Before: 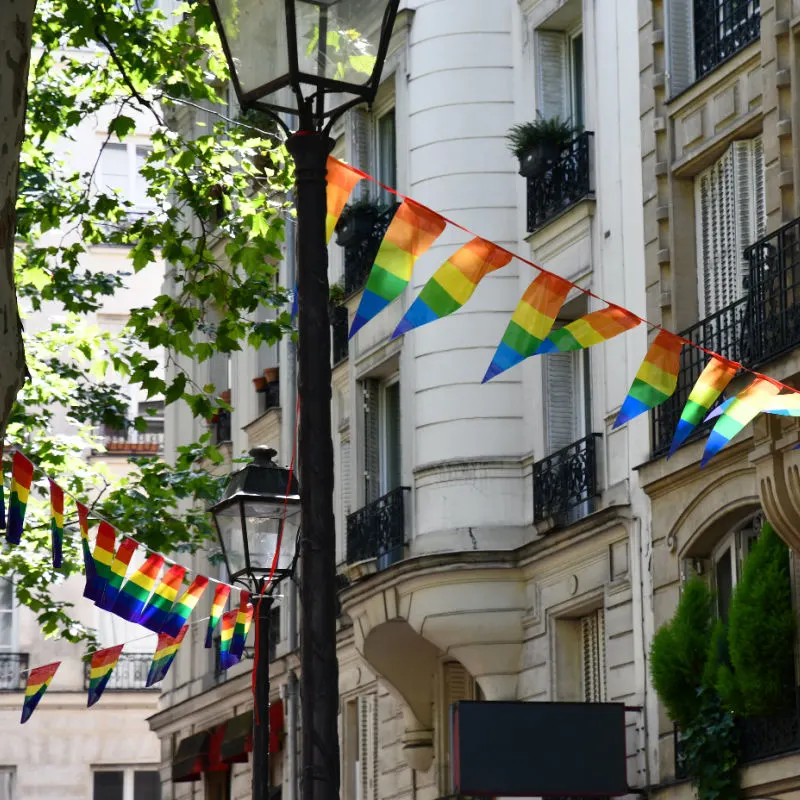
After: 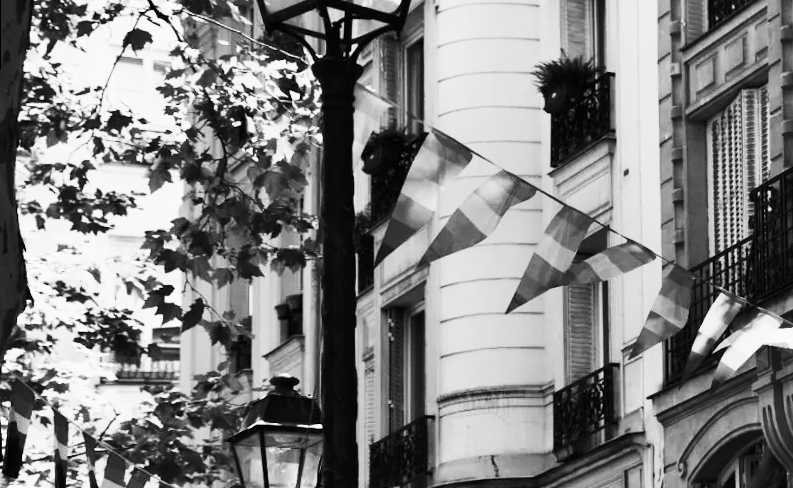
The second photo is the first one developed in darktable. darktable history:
rotate and perspective: rotation 0.679°, lens shift (horizontal) 0.136, crop left 0.009, crop right 0.991, crop top 0.078, crop bottom 0.95
crop and rotate: top 4.848%, bottom 29.503%
contrast brightness saturation: contrast 0.39, brightness 0.1
exposure: black level correction 0.001, exposure -0.125 EV, compensate exposure bias true, compensate highlight preservation false
monochrome: a -4.13, b 5.16, size 1
